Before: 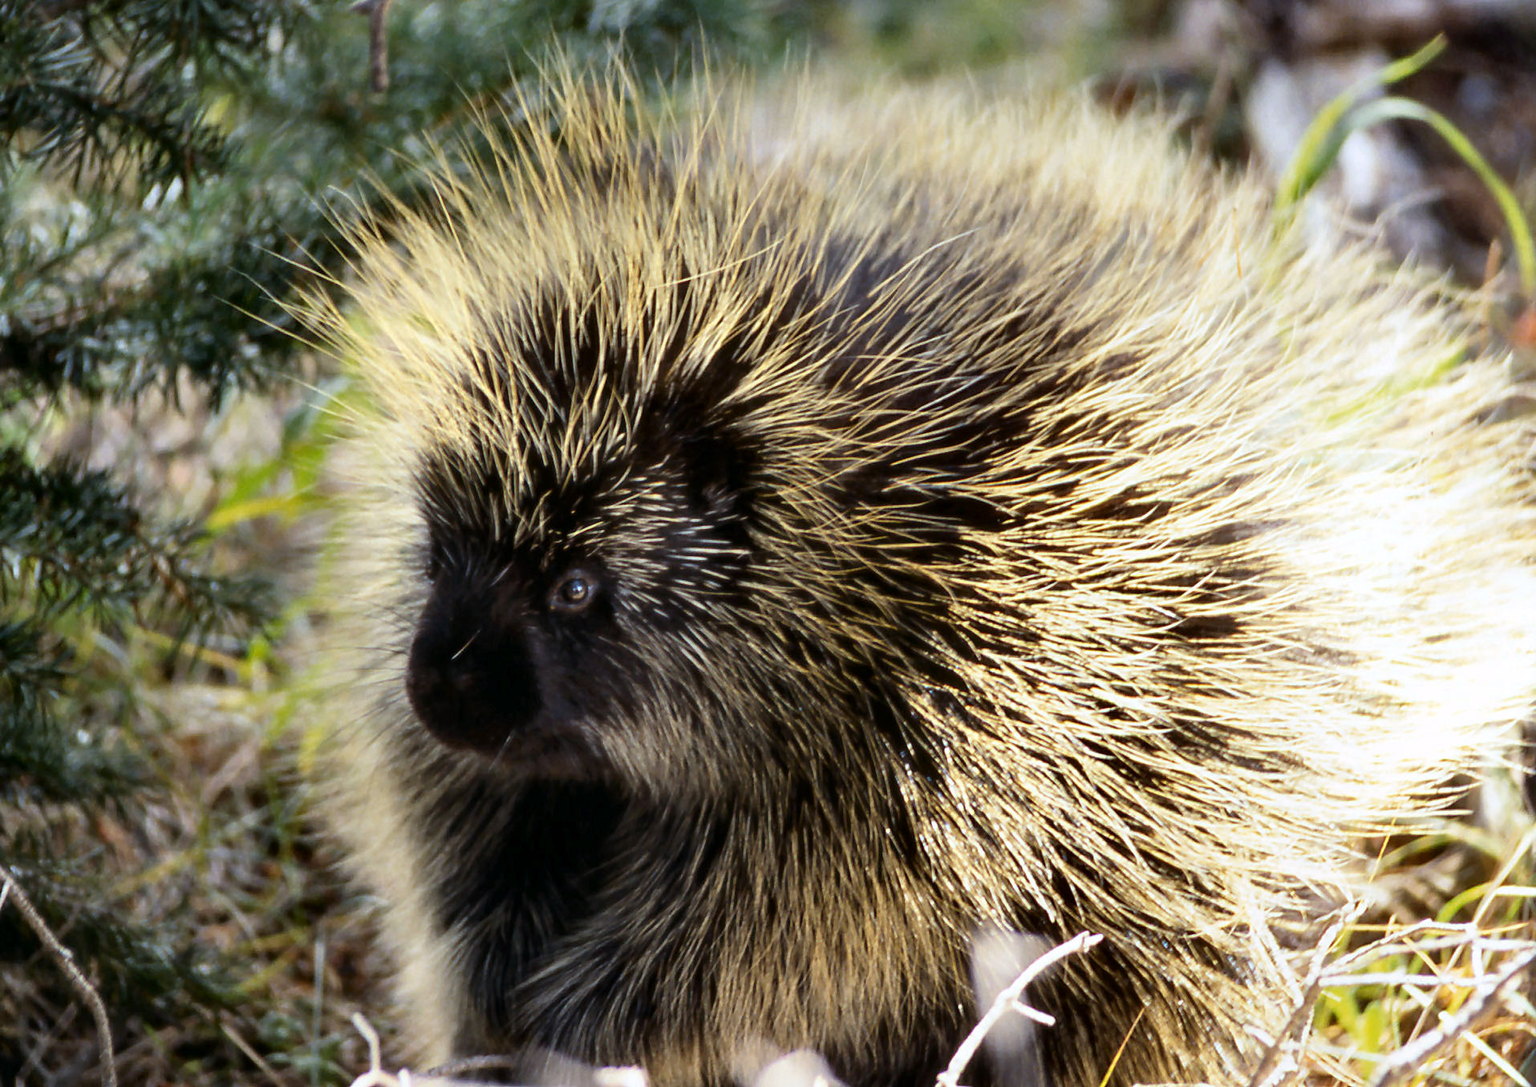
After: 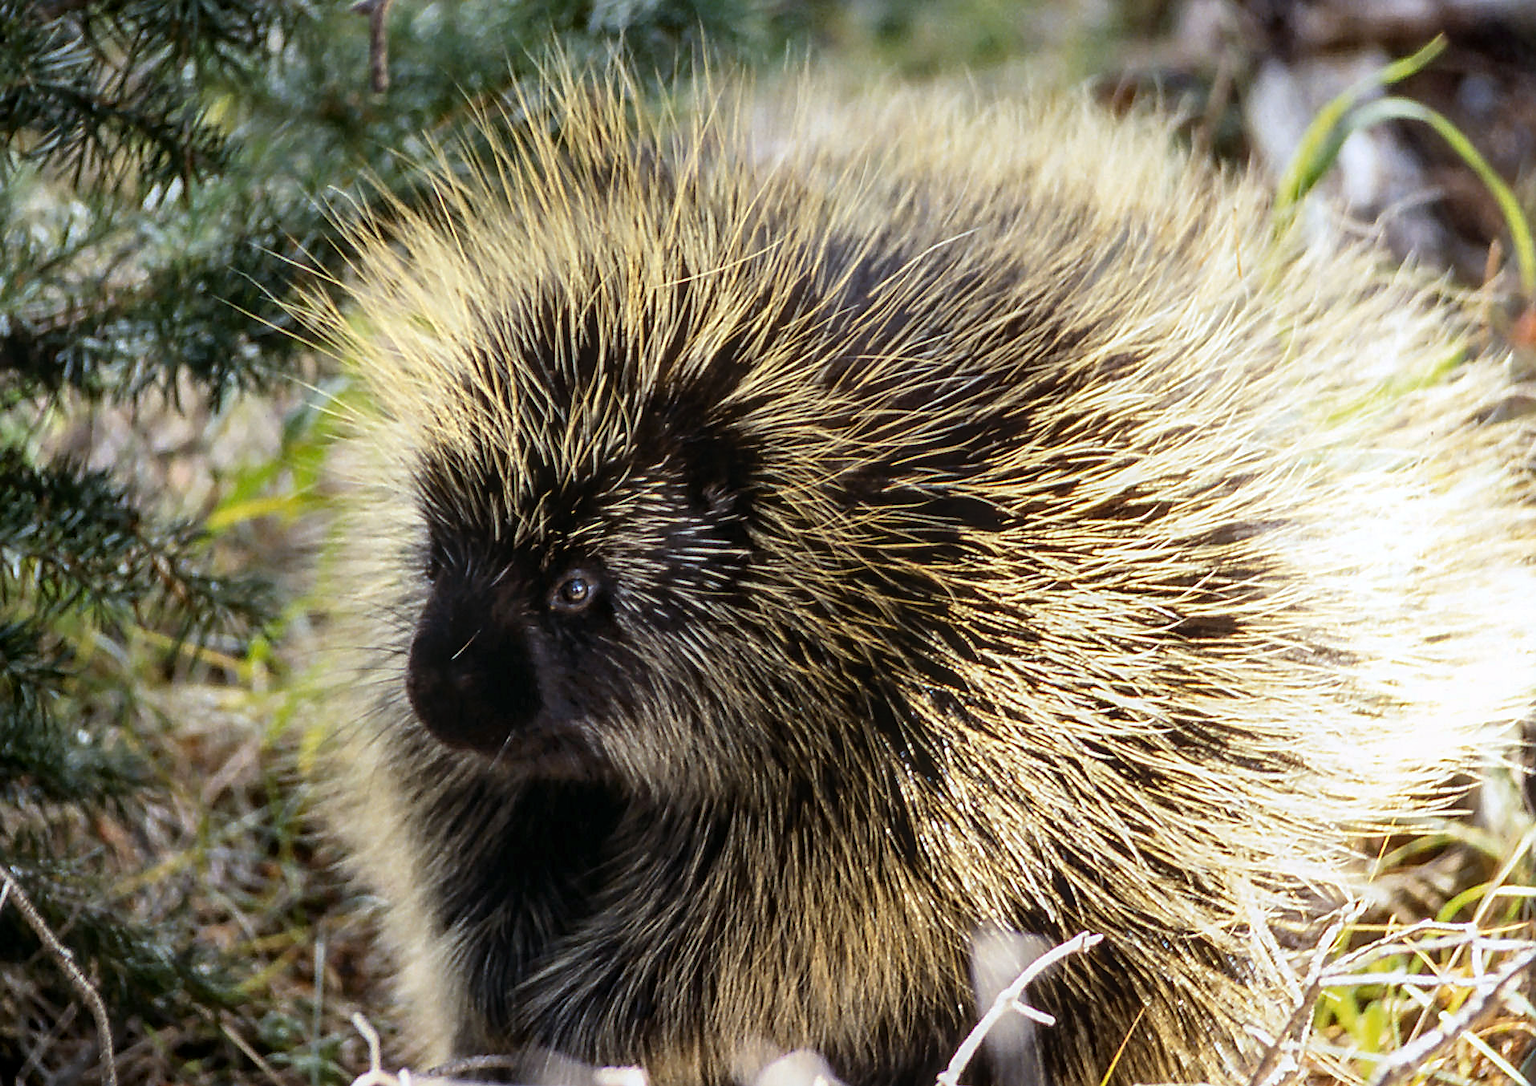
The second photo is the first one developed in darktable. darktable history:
contrast equalizer: octaves 7, y [[0.439, 0.44, 0.442, 0.457, 0.493, 0.498], [0.5 ×6], [0.5 ×6], [0 ×6], [0 ×6]], mix 0.6
sharpen: on, module defaults
local contrast: detail 130%
